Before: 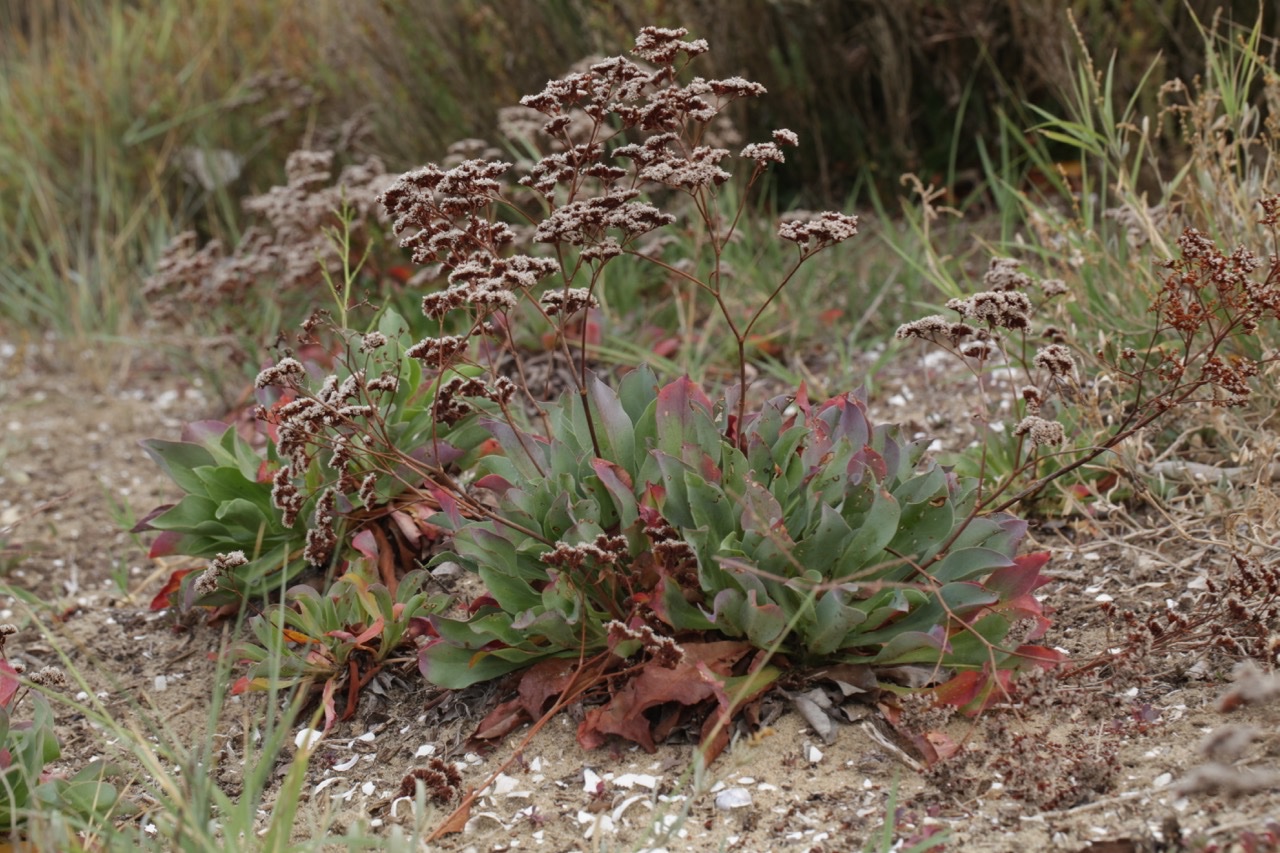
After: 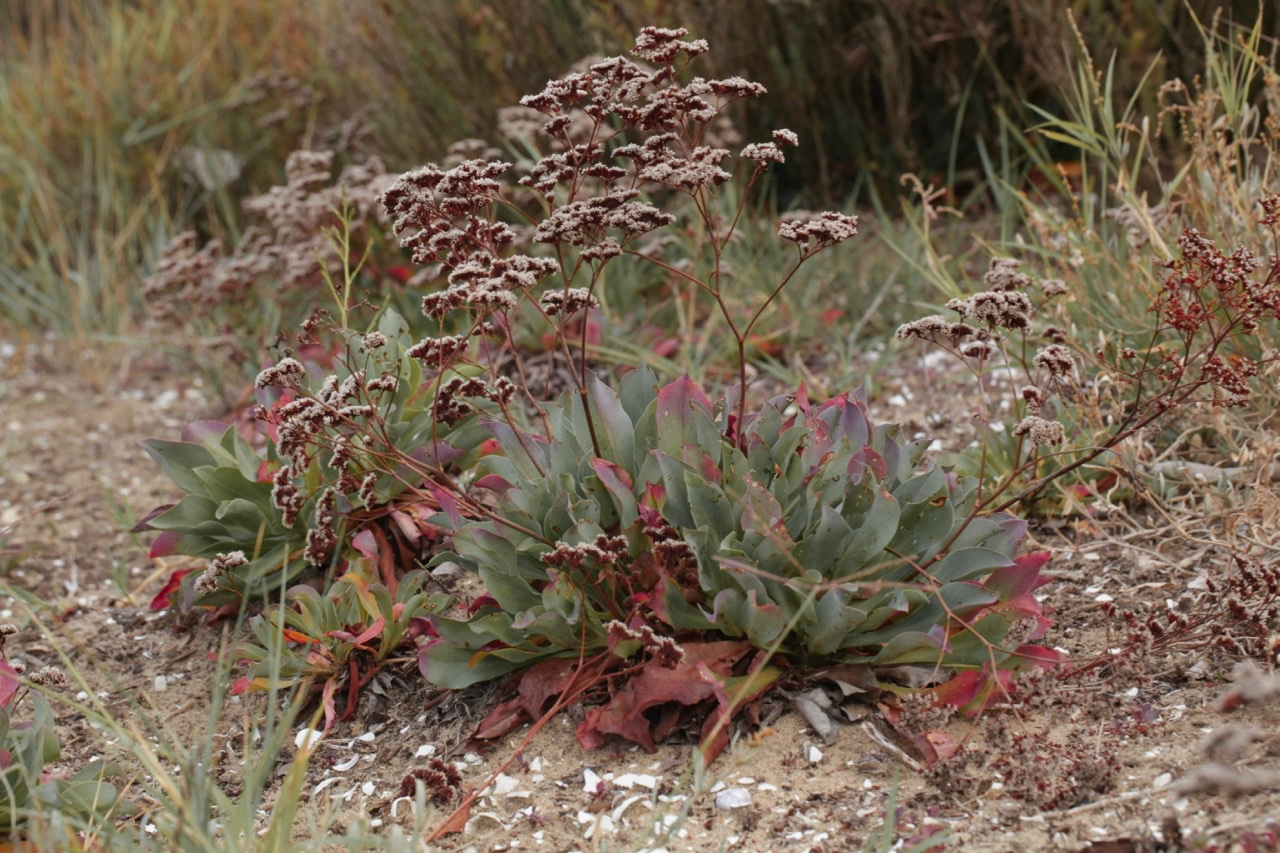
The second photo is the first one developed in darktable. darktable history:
color zones: curves: ch1 [(0.263, 0.53) (0.376, 0.287) (0.487, 0.512) (0.748, 0.547) (1, 0.513)]; ch2 [(0.262, 0.45) (0.751, 0.477)], mix 31.98%
